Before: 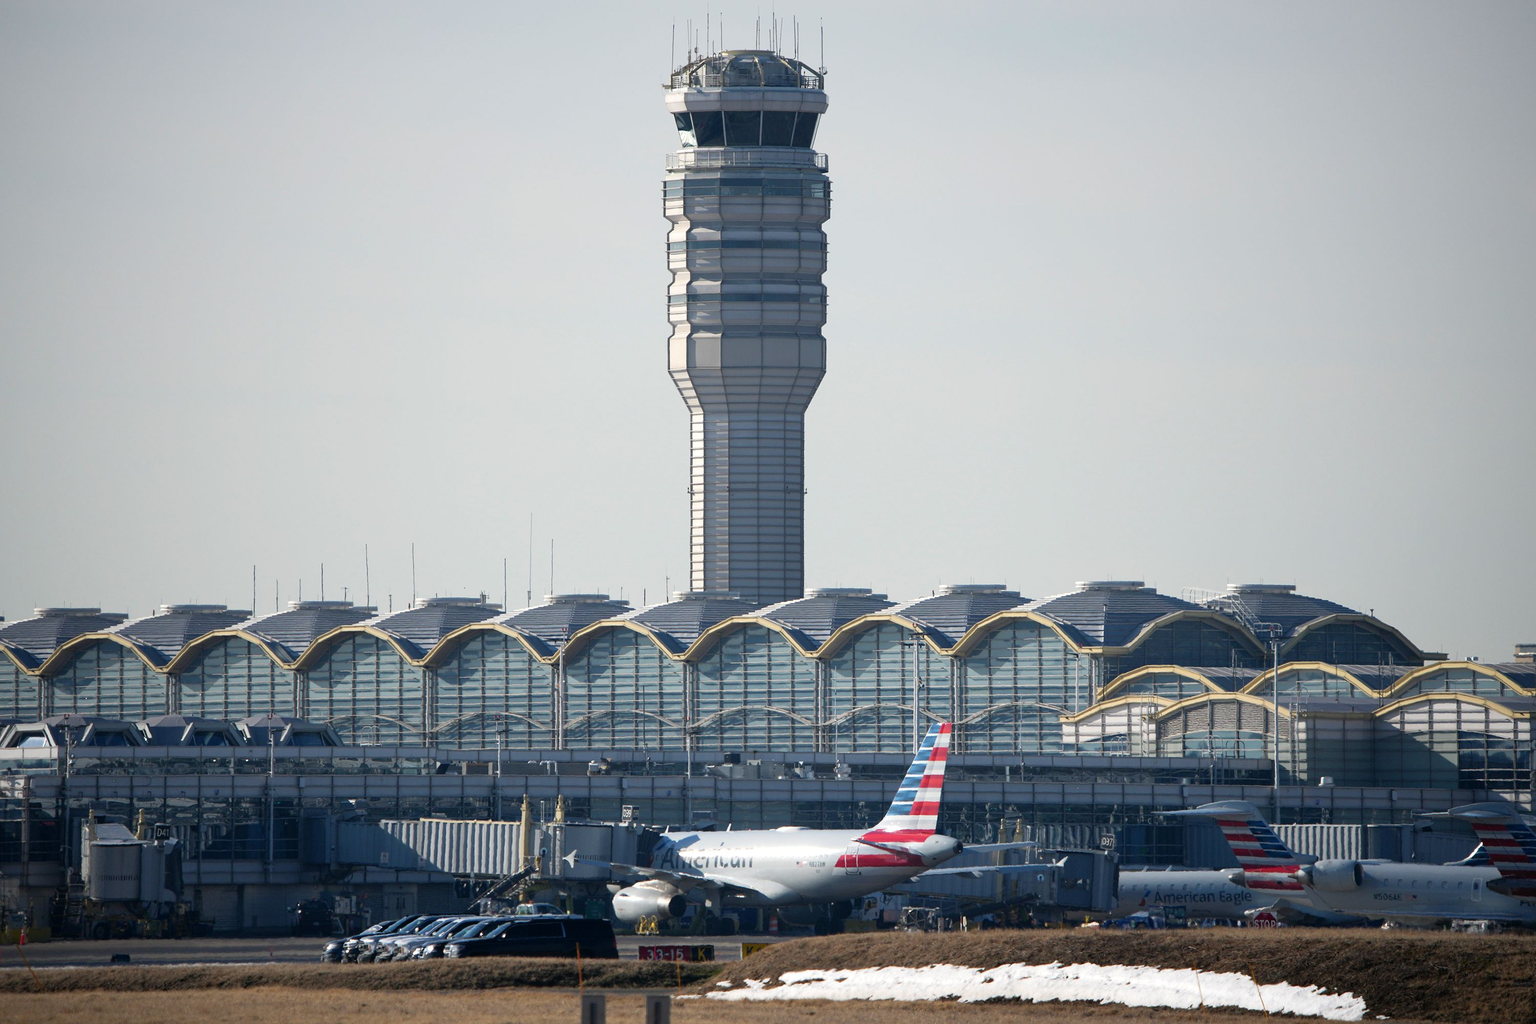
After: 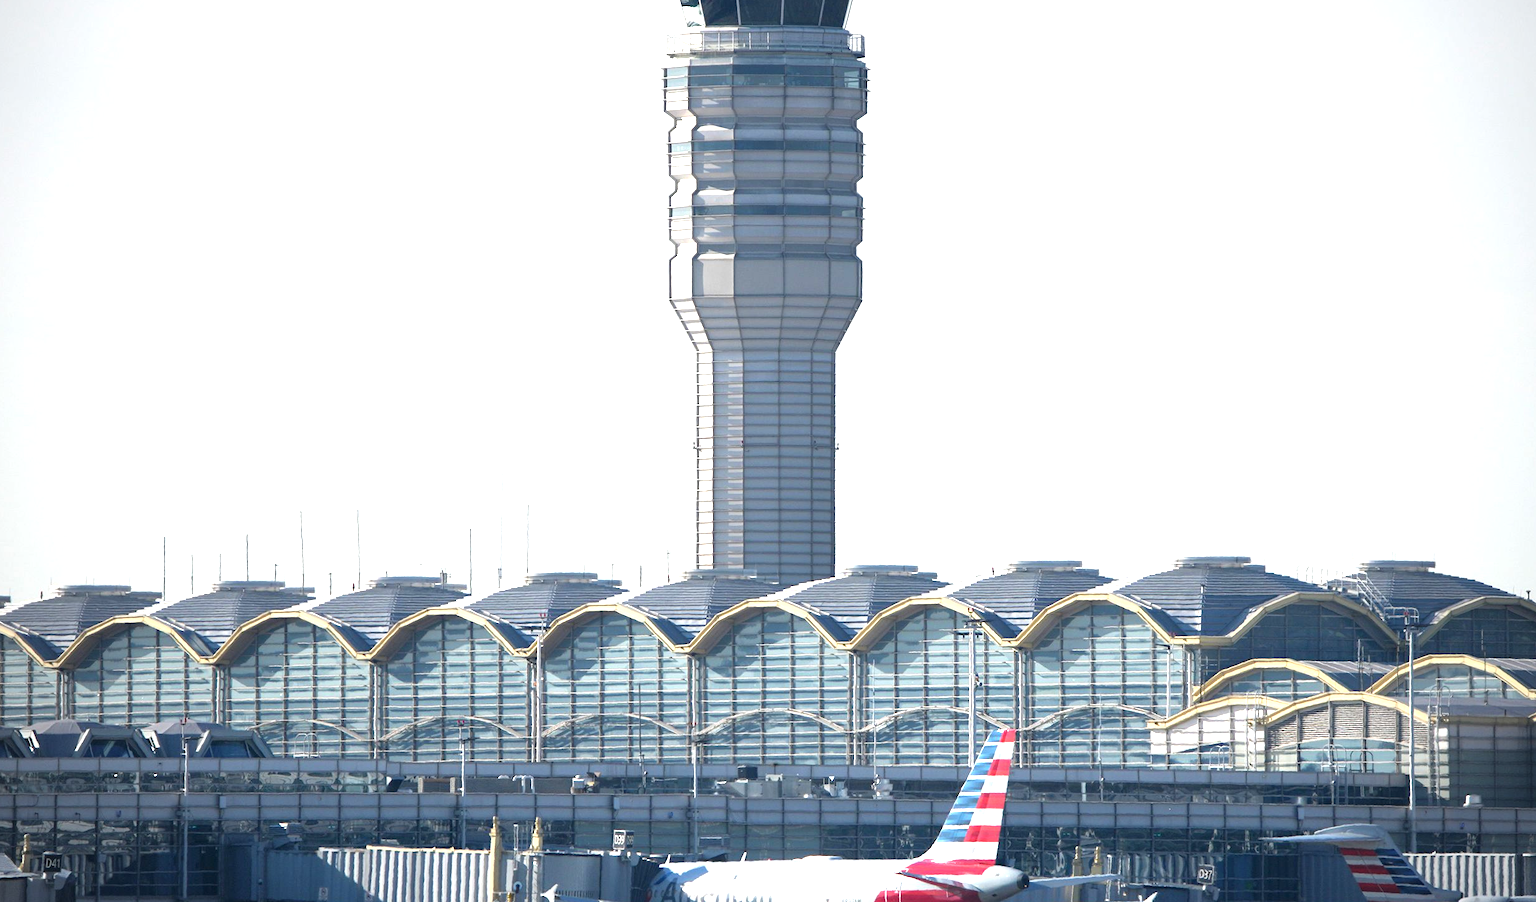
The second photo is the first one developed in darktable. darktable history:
crop: left 7.812%, top 12.291%, right 10.226%, bottom 15.43%
vignetting: fall-off radius 63.37%, brightness -0.292
exposure: black level correction 0, exposure 1 EV, compensate highlight preservation false
